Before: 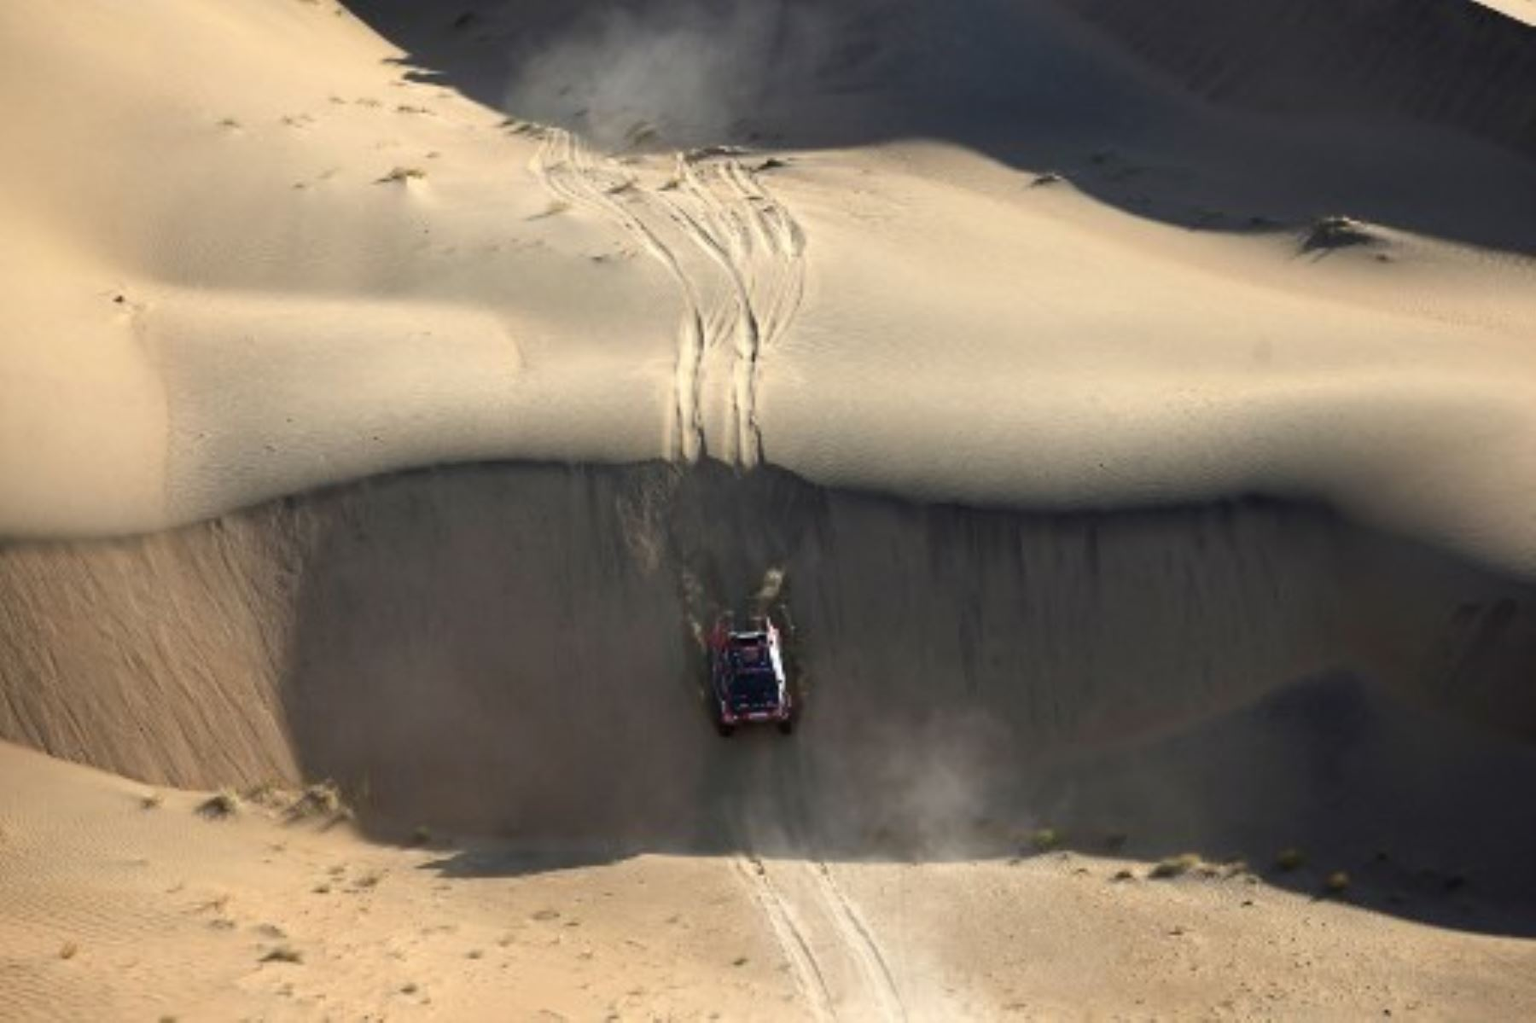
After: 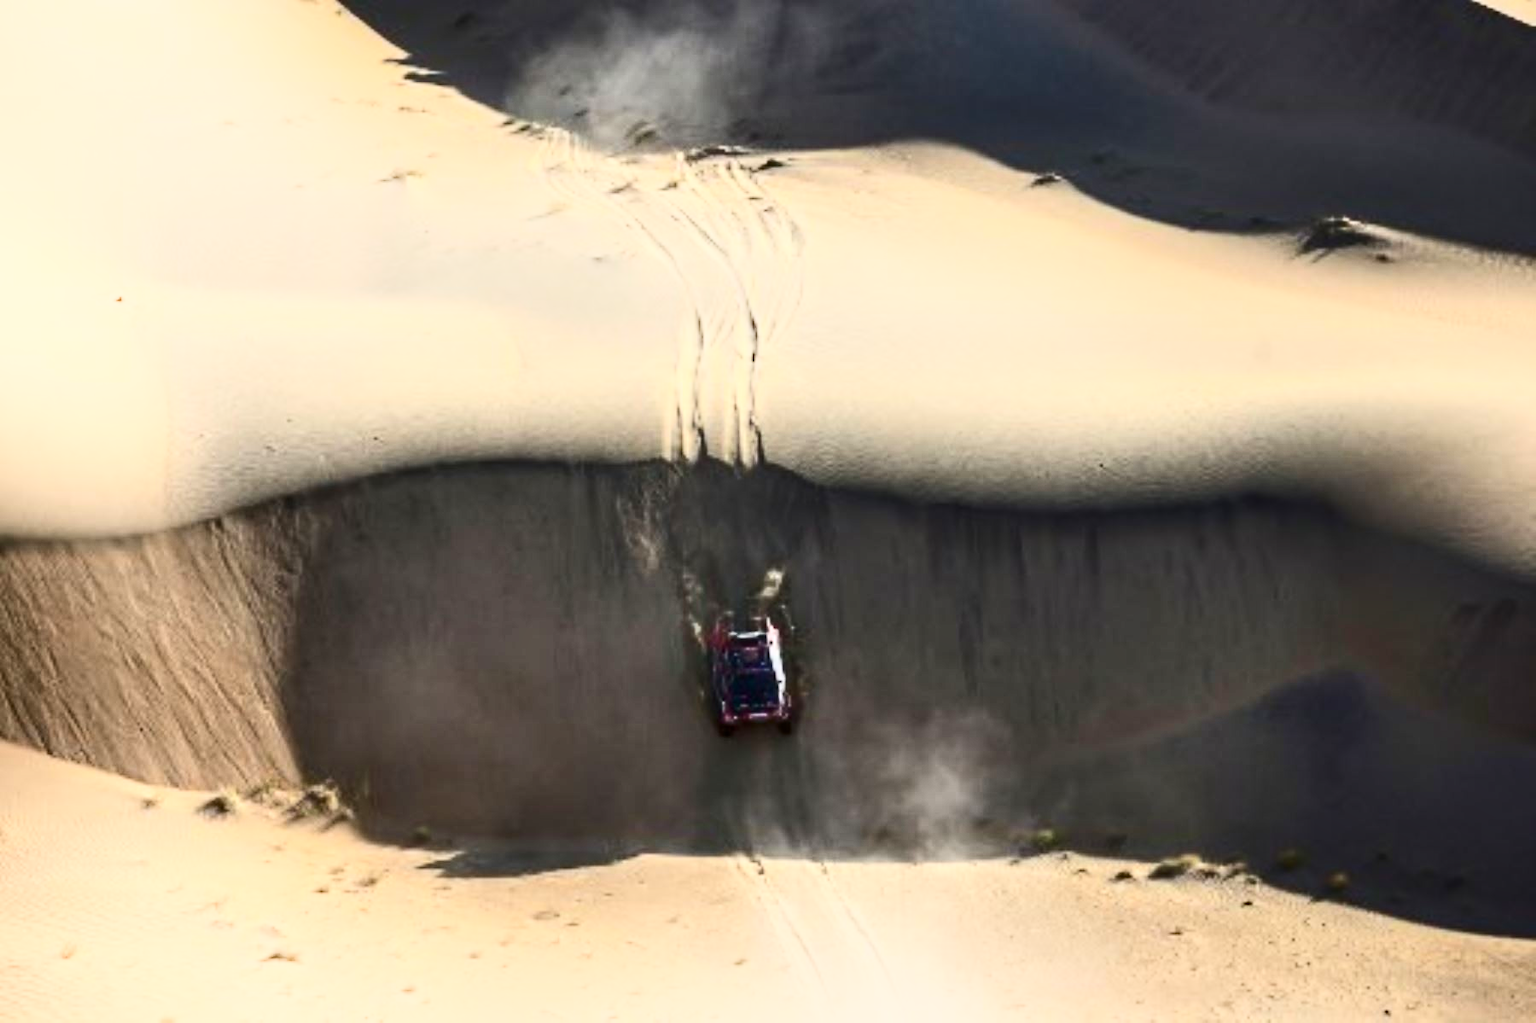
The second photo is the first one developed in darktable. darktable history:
contrast brightness saturation: contrast 0.409, brightness 0.099, saturation 0.209
shadows and highlights: highlights 71.44, soften with gaussian
local contrast: detail 130%
